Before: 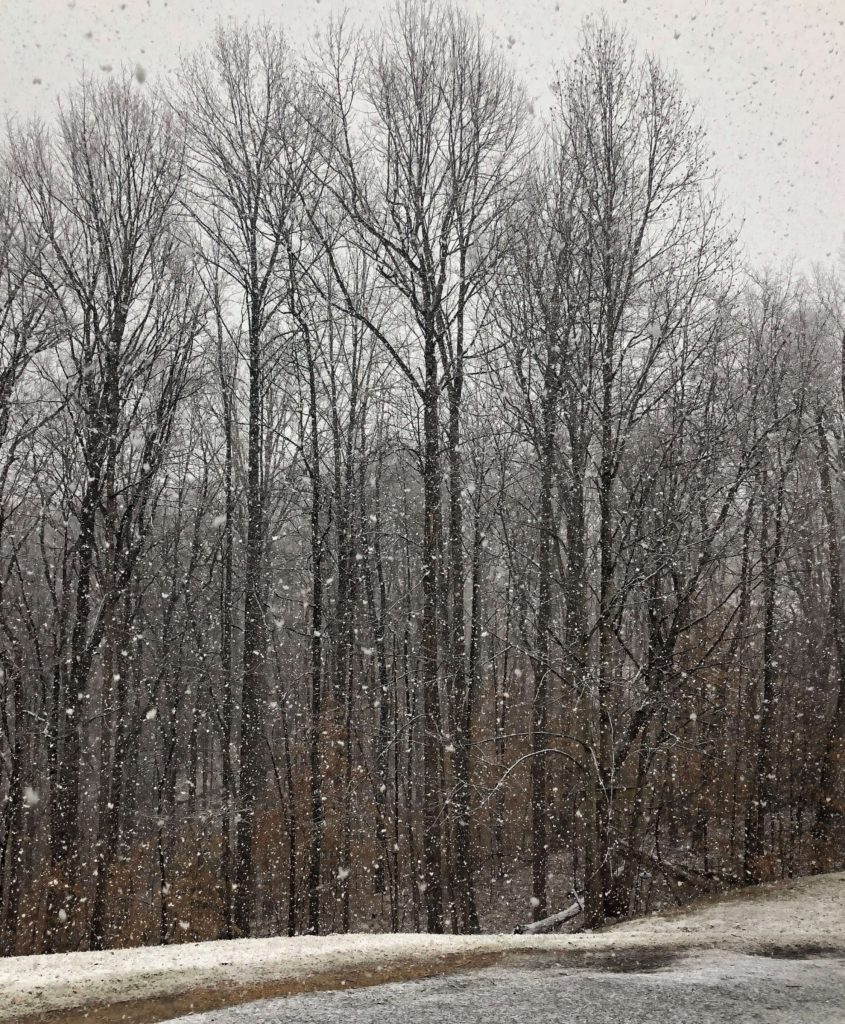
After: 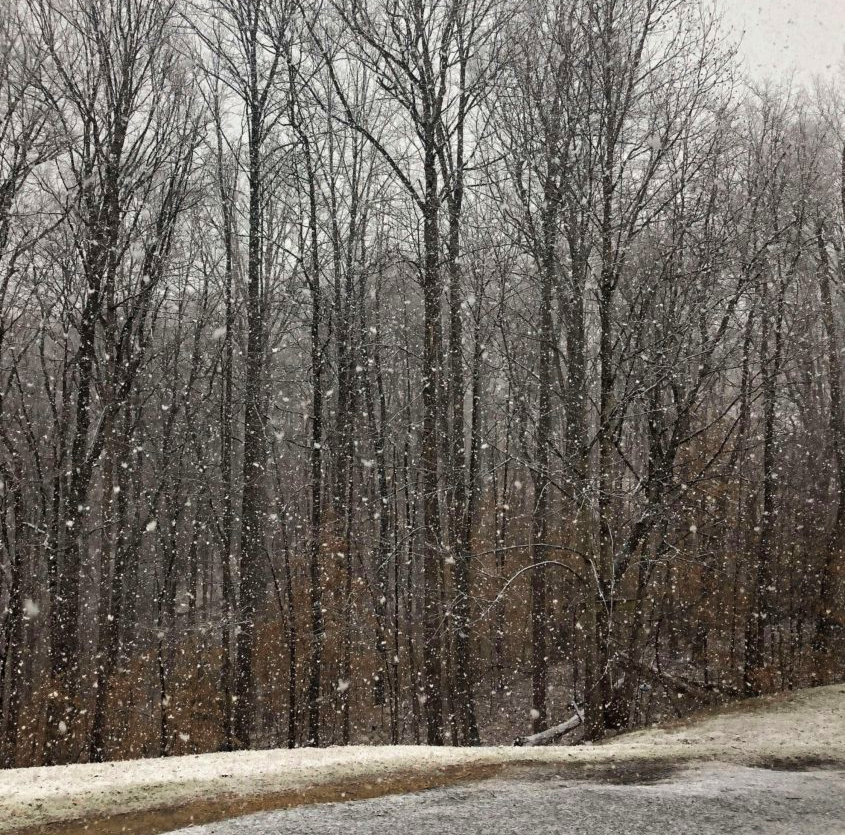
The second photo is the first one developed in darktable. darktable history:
velvia: on, module defaults
crop and rotate: top 18.451%
